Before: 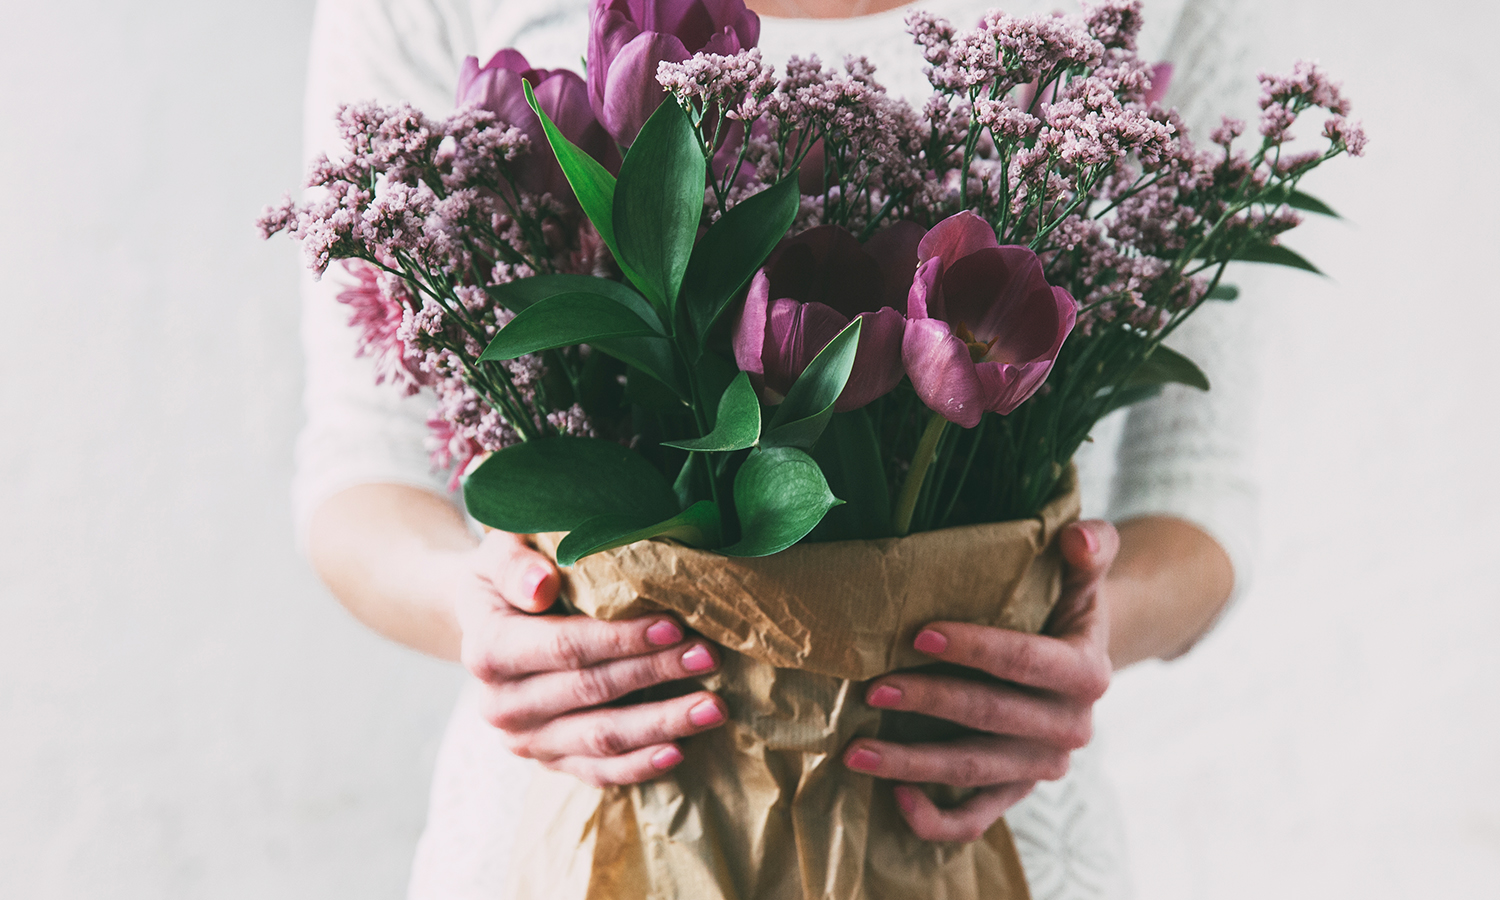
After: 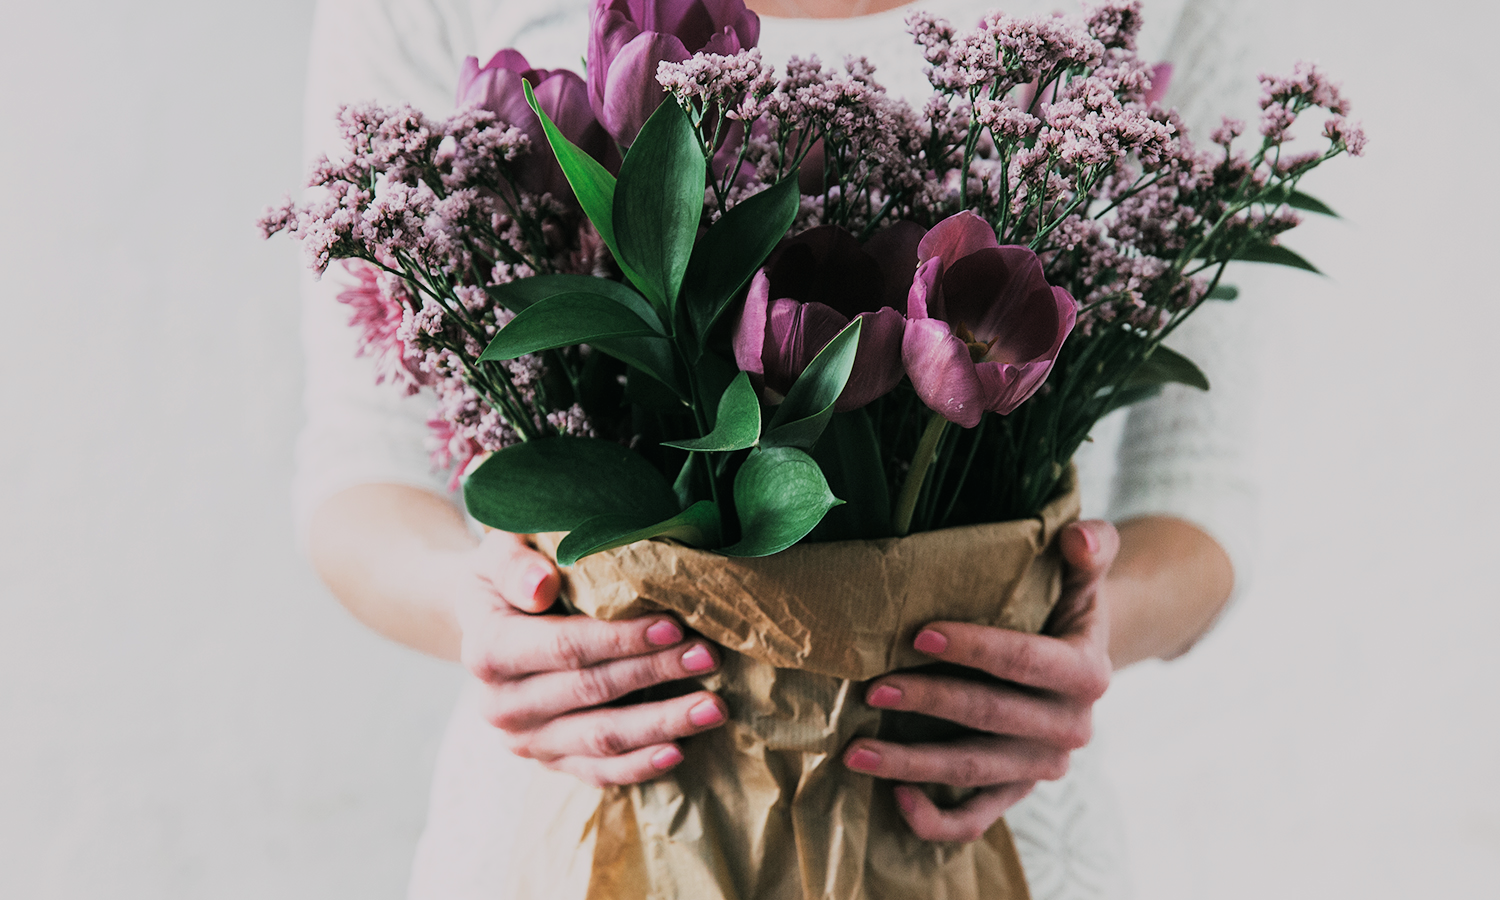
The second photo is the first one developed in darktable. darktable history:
exposure: black level correction 0, compensate exposure bias true, compensate highlight preservation false
filmic rgb: black relative exposure -5 EV, hardness 2.88, contrast 1.1
